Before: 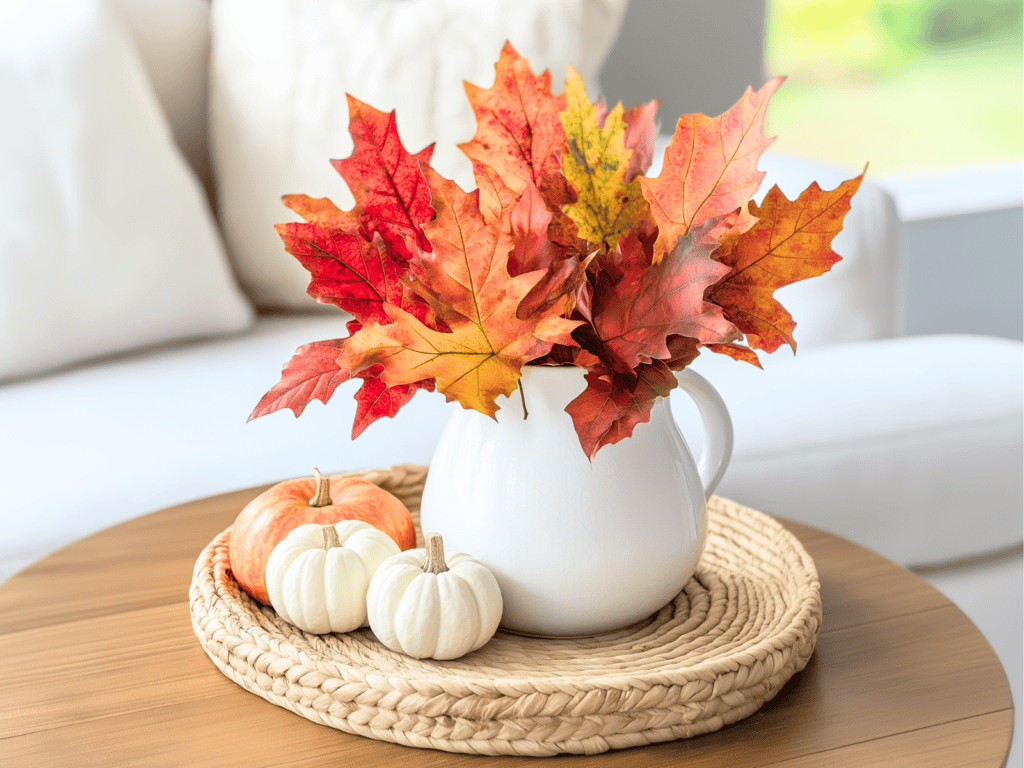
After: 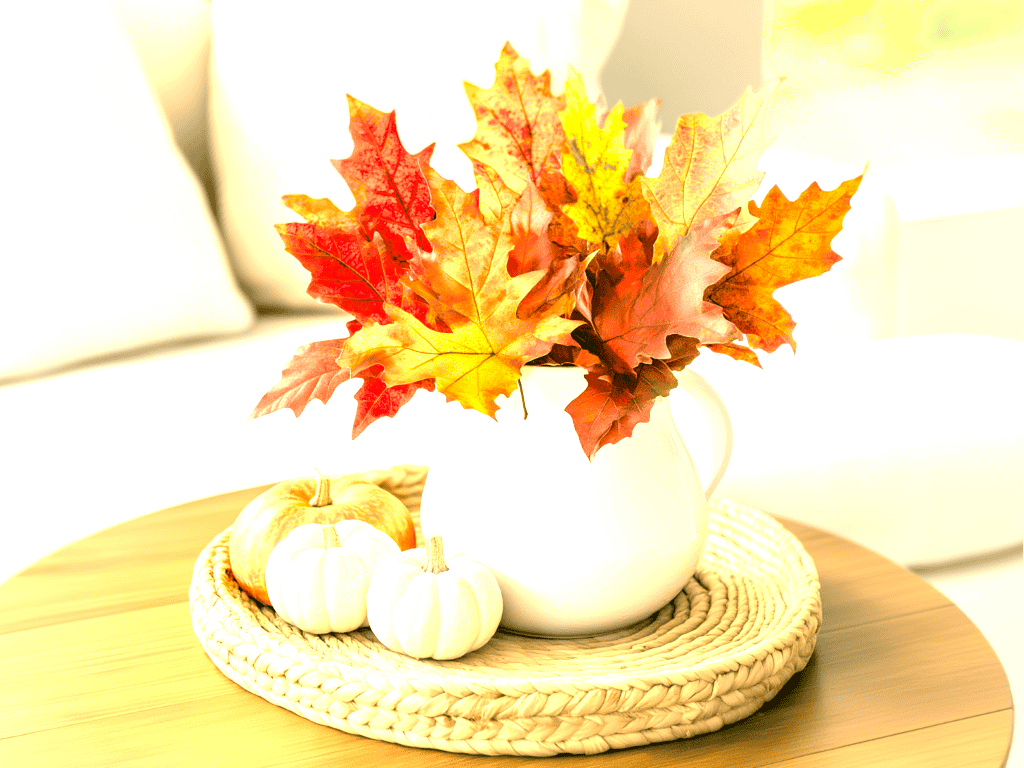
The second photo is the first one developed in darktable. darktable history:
color correction: highlights a* 5.3, highlights b* 24.26, shadows a* -15.58, shadows b* 4.02
exposure: black level correction 0.001, exposure 1.3 EV, compensate highlight preservation false
